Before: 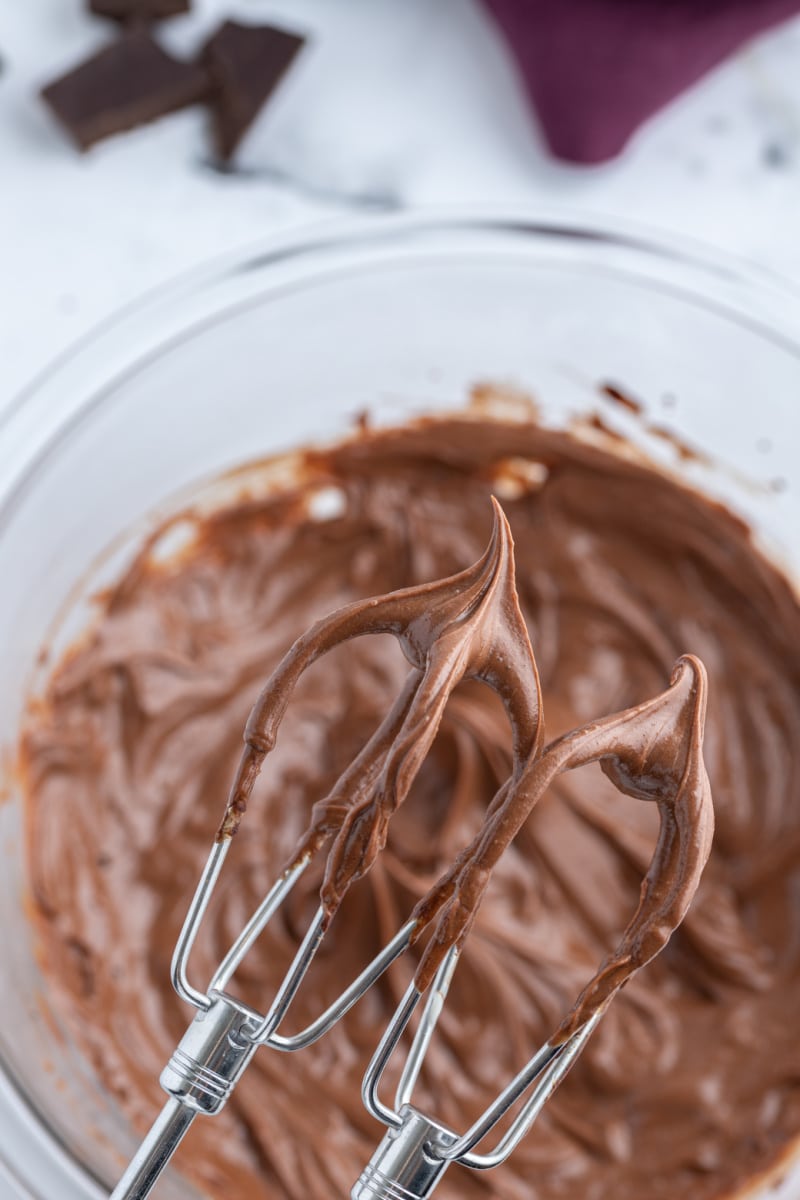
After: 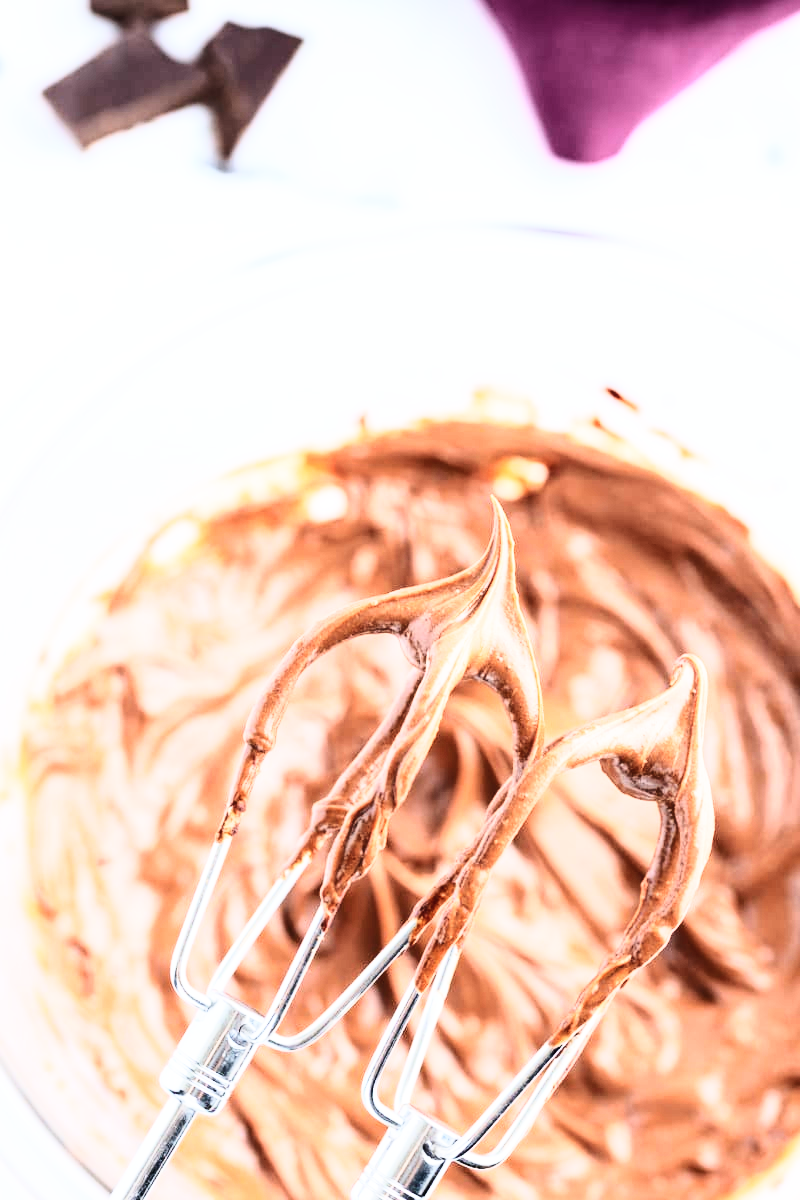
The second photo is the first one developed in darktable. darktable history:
base curve: curves: ch0 [(0, 0) (0.007, 0.004) (0.027, 0.03) (0.046, 0.07) (0.207, 0.54) (0.442, 0.872) (0.673, 0.972) (1, 1)], preserve colors none
tone curve: curves: ch0 [(0, 0) (0.003, 0.003) (0.011, 0.013) (0.025, 0.029) (0.044, 0.052) (0.069, 0.082) (0.1, 0.118) (0.136, 0.161) (0.177, 0.21) (0.224, 0.27) (0.277, 0.38) (0.335, 0.49) (0.399, 0.594) (0.468, 0.692) (0.543, 0.794) (0.623, 0.857) (0.709, 0.919) (0.801, 0.955) (0.898, 0.978) (1, 1)], color space Lab, independent channels, preserve colors none
